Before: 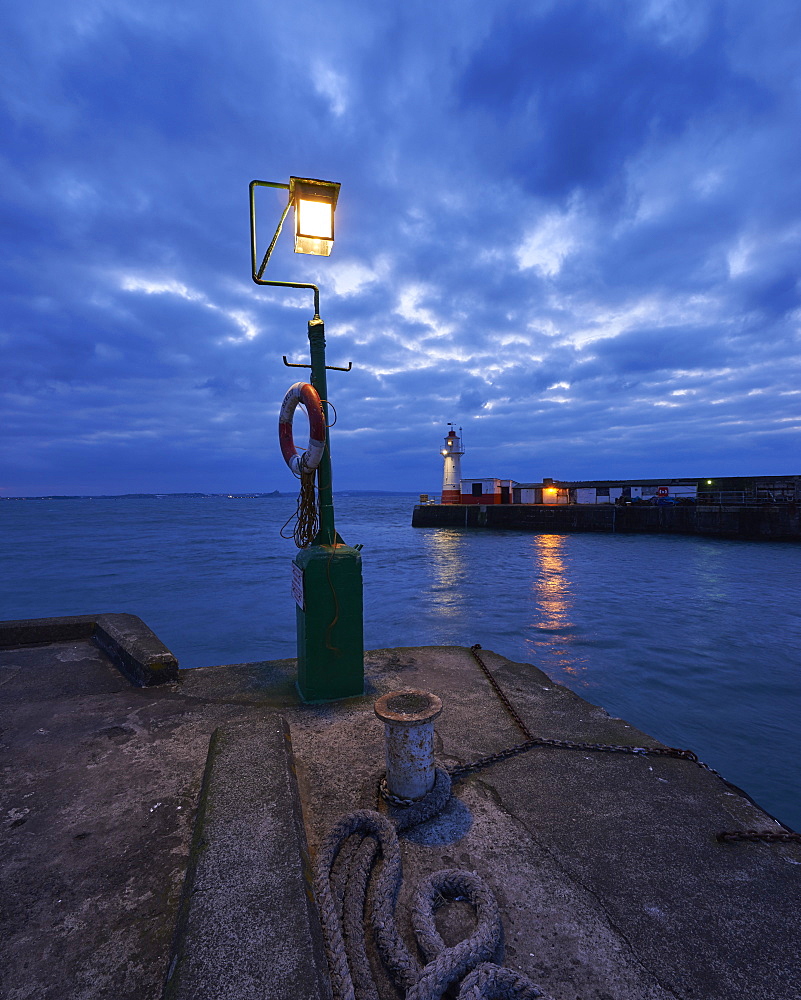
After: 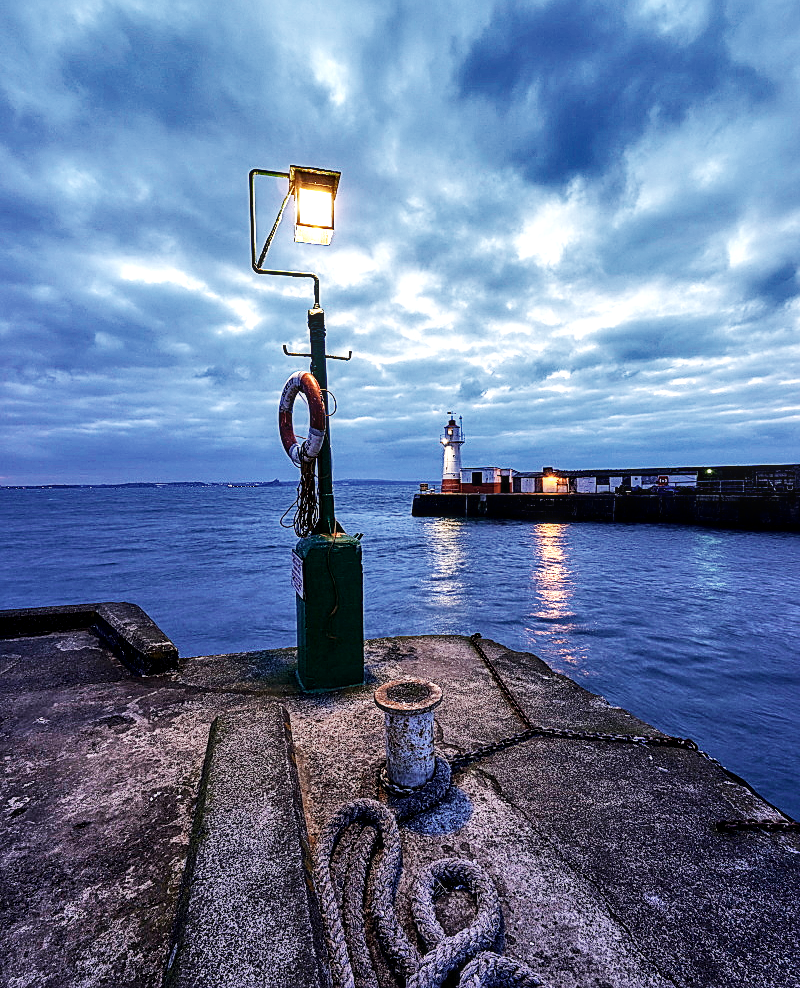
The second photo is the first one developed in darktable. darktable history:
sharpen: amount 0.492
base curve: curves: ch0 [(0, 0.003) (0.001, 0.002) (0.006, 0.004) (0.02, 0.022) (0.048, 0.086) (0.094, 0.234) (0.162, 0.431) (0.258, 0.629) (0.385, 0.8) (0.548, 0.918) (0.751, 0.988) (1, 1)], preserve colors none
shadows and highlights: low approximation 0.01, soften with gaussian
contrast brightness saturation: contrast 0.095, saturation -0.373
local contrast: detail 130%
crop: top 1.17%, right 0.121%
tone equalizer: on, module defaults
